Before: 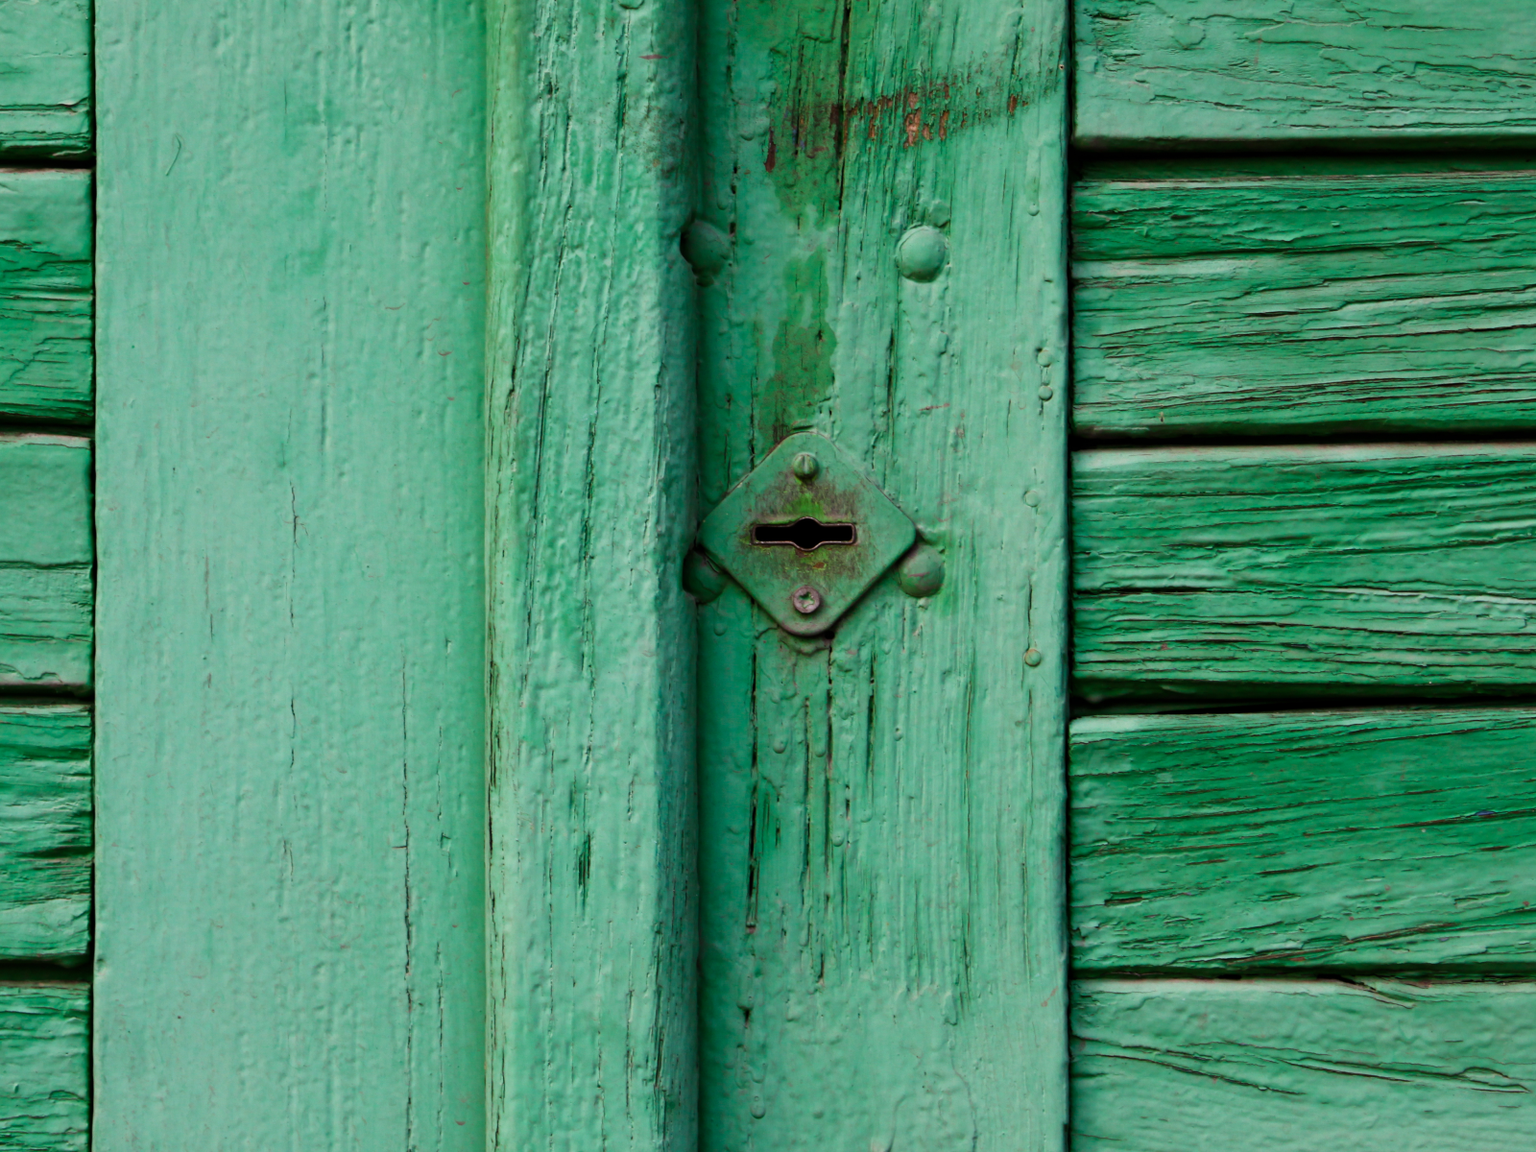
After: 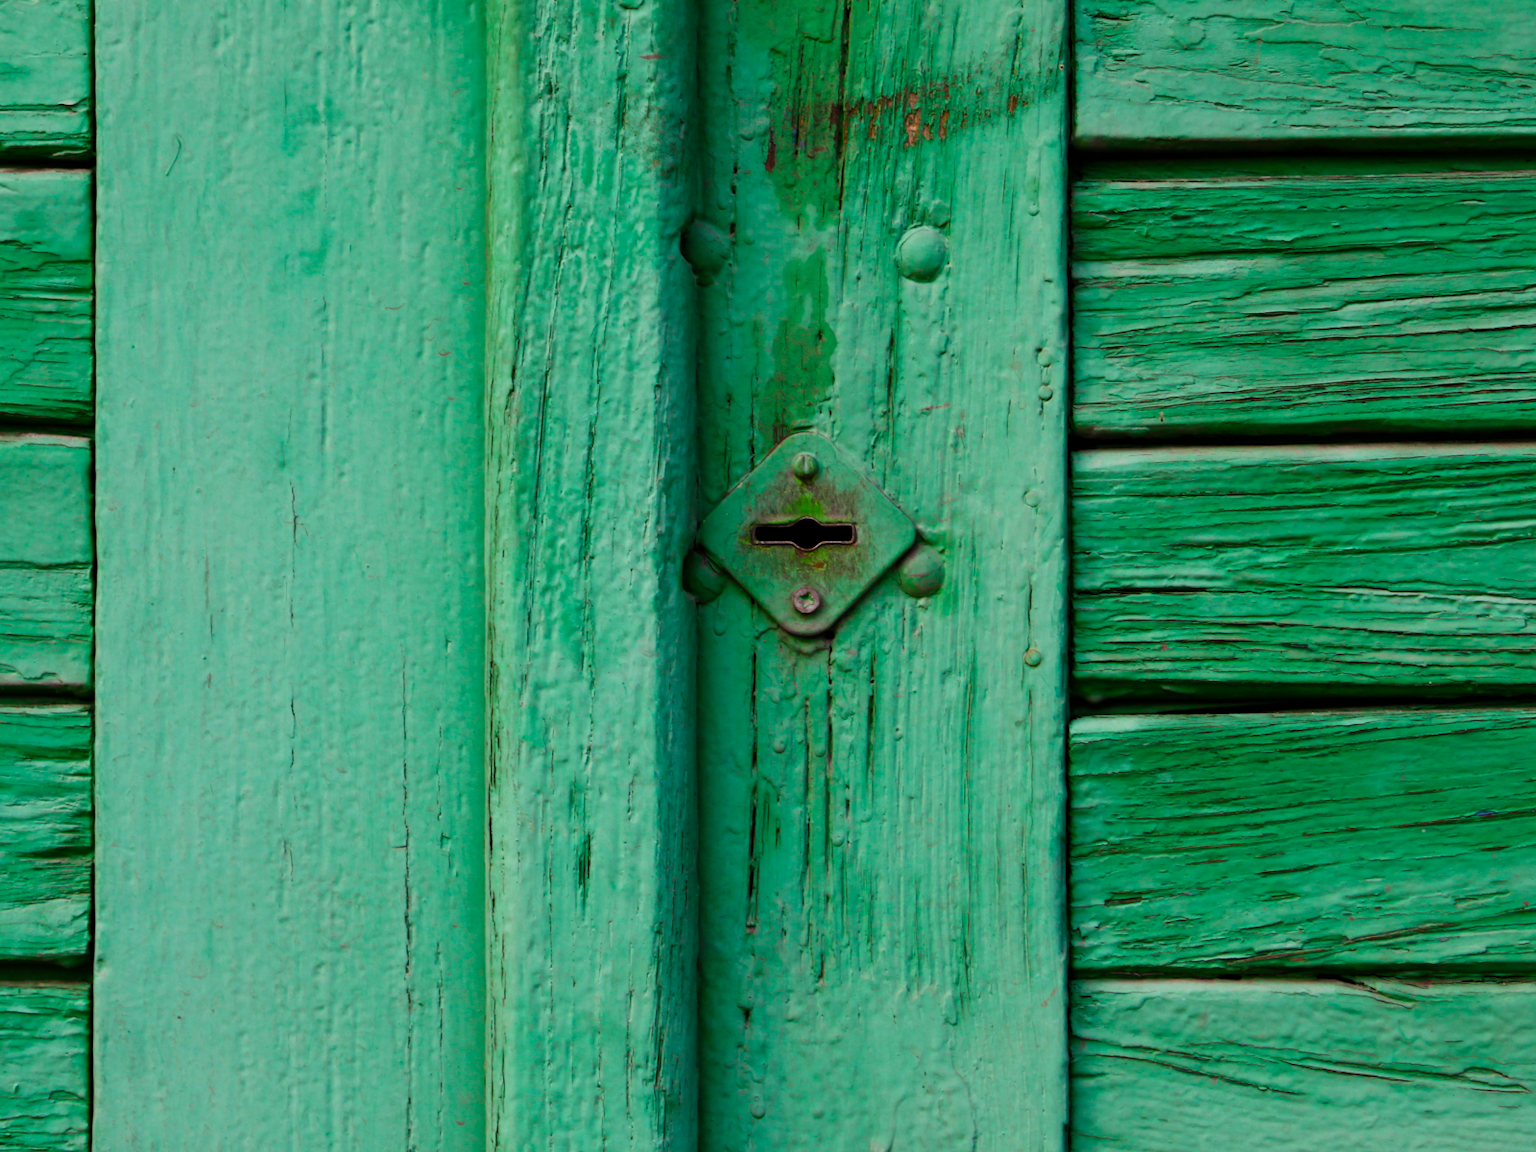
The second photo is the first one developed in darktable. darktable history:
color balance rgb: linear chroma grading › global chroma 25.271%, perceptual saturation grading › global saturation 0.318%, perceptual brilliance grading › global brilliance -1.526%, perceptual brilliance grading › highlights -0.595%, perceptual brilliance grading › mid-tones -1.21%, perceptual brilliance grading › shadows -0.83%
